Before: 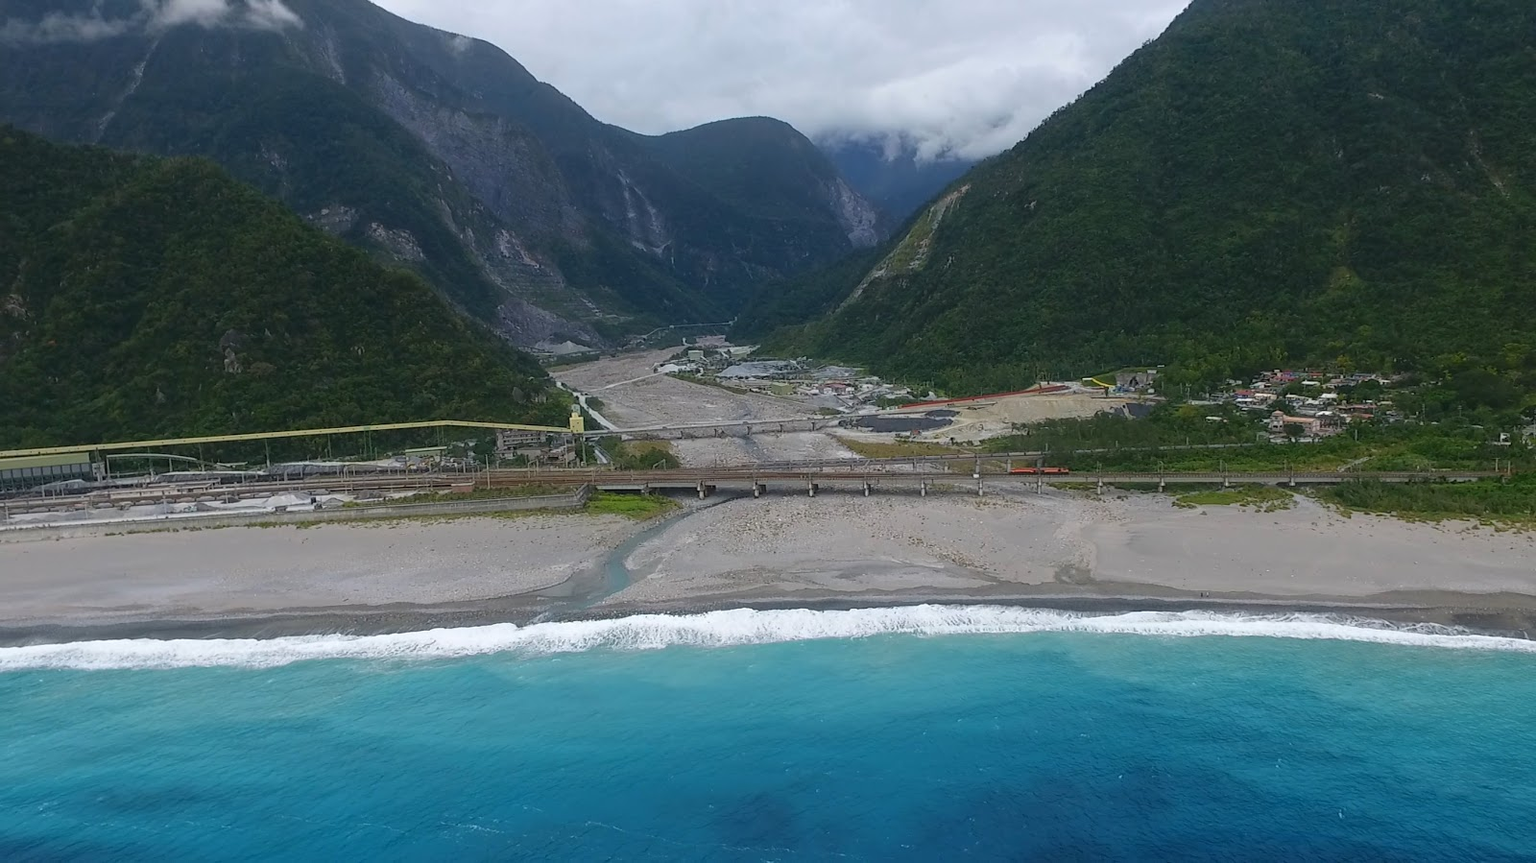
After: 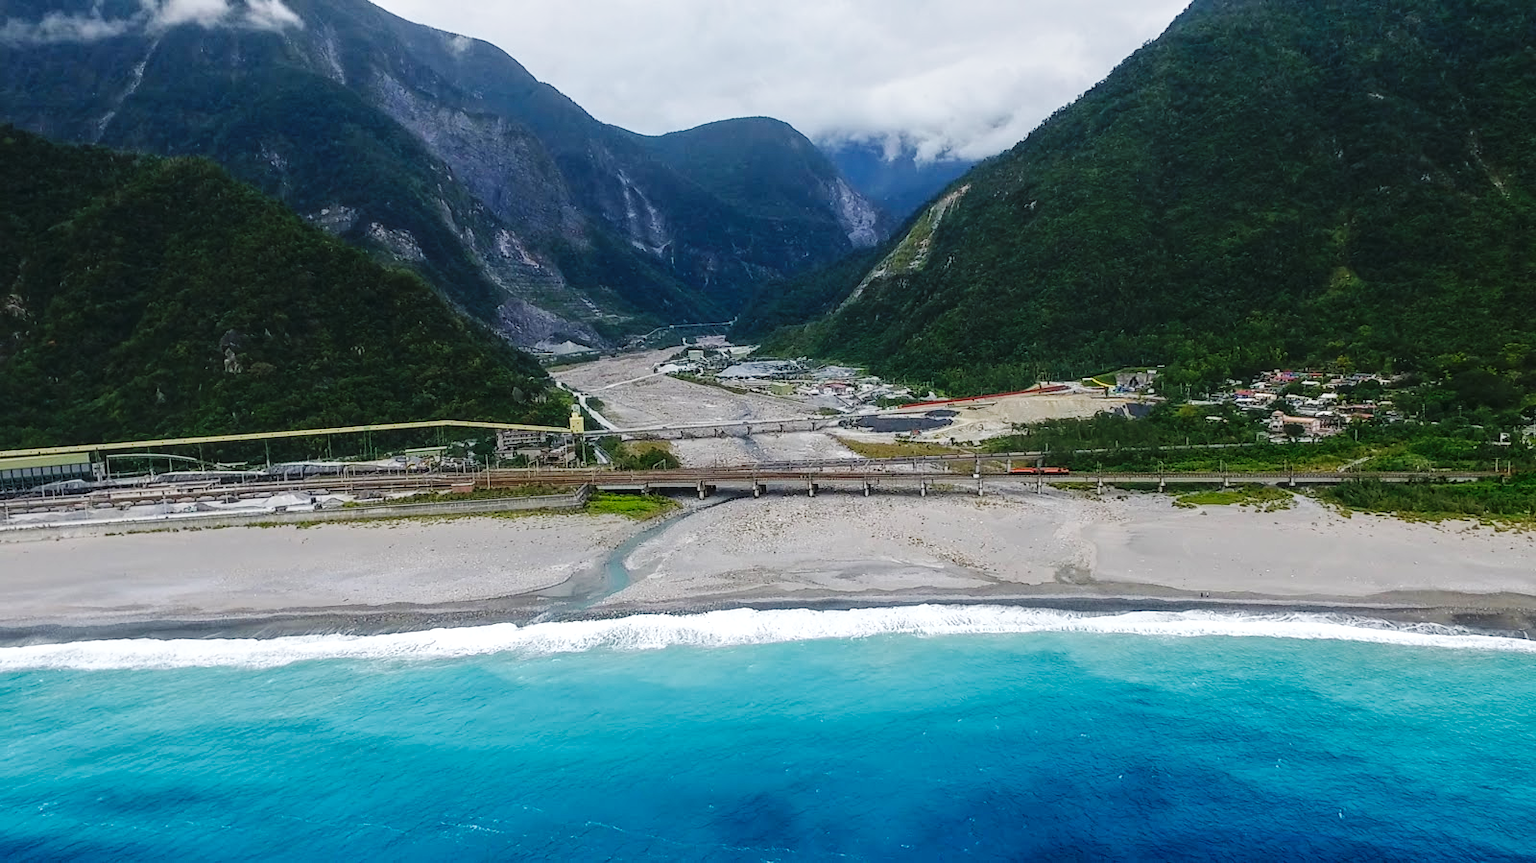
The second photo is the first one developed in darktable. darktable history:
local contrast: on, module defaults
base curve: curves: ch0 [(0, 0) (0.036, 0.025) (0.121, 0.166) (0.206, 0.329) (0.605, 0.79) (1, 1)], preserve colors none
